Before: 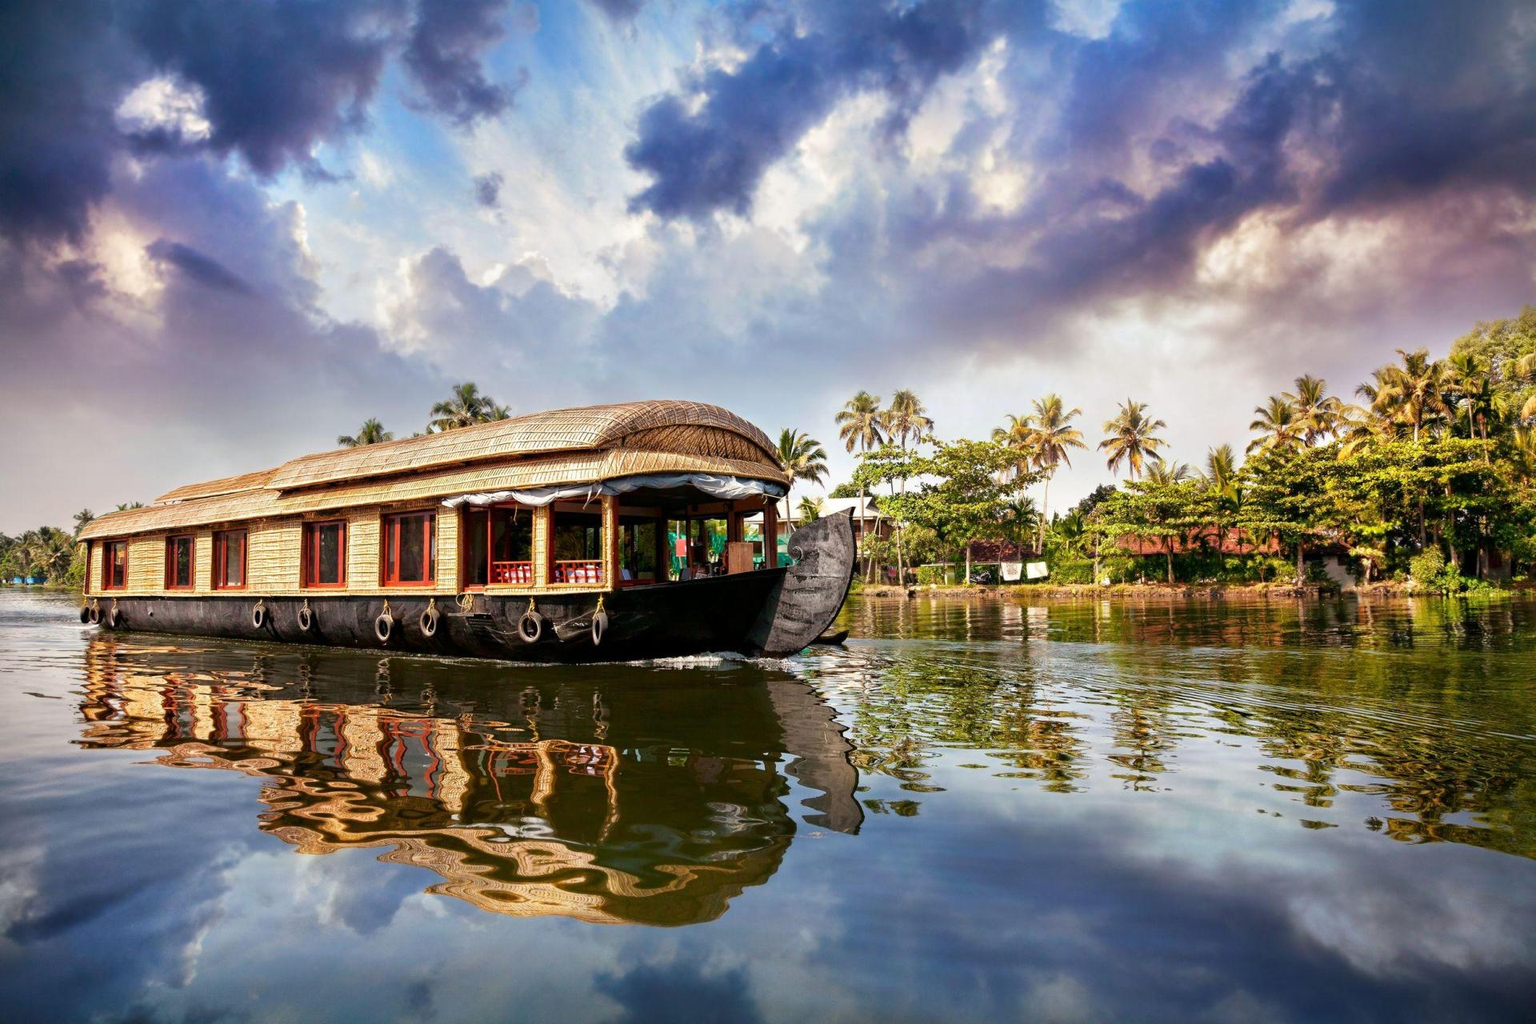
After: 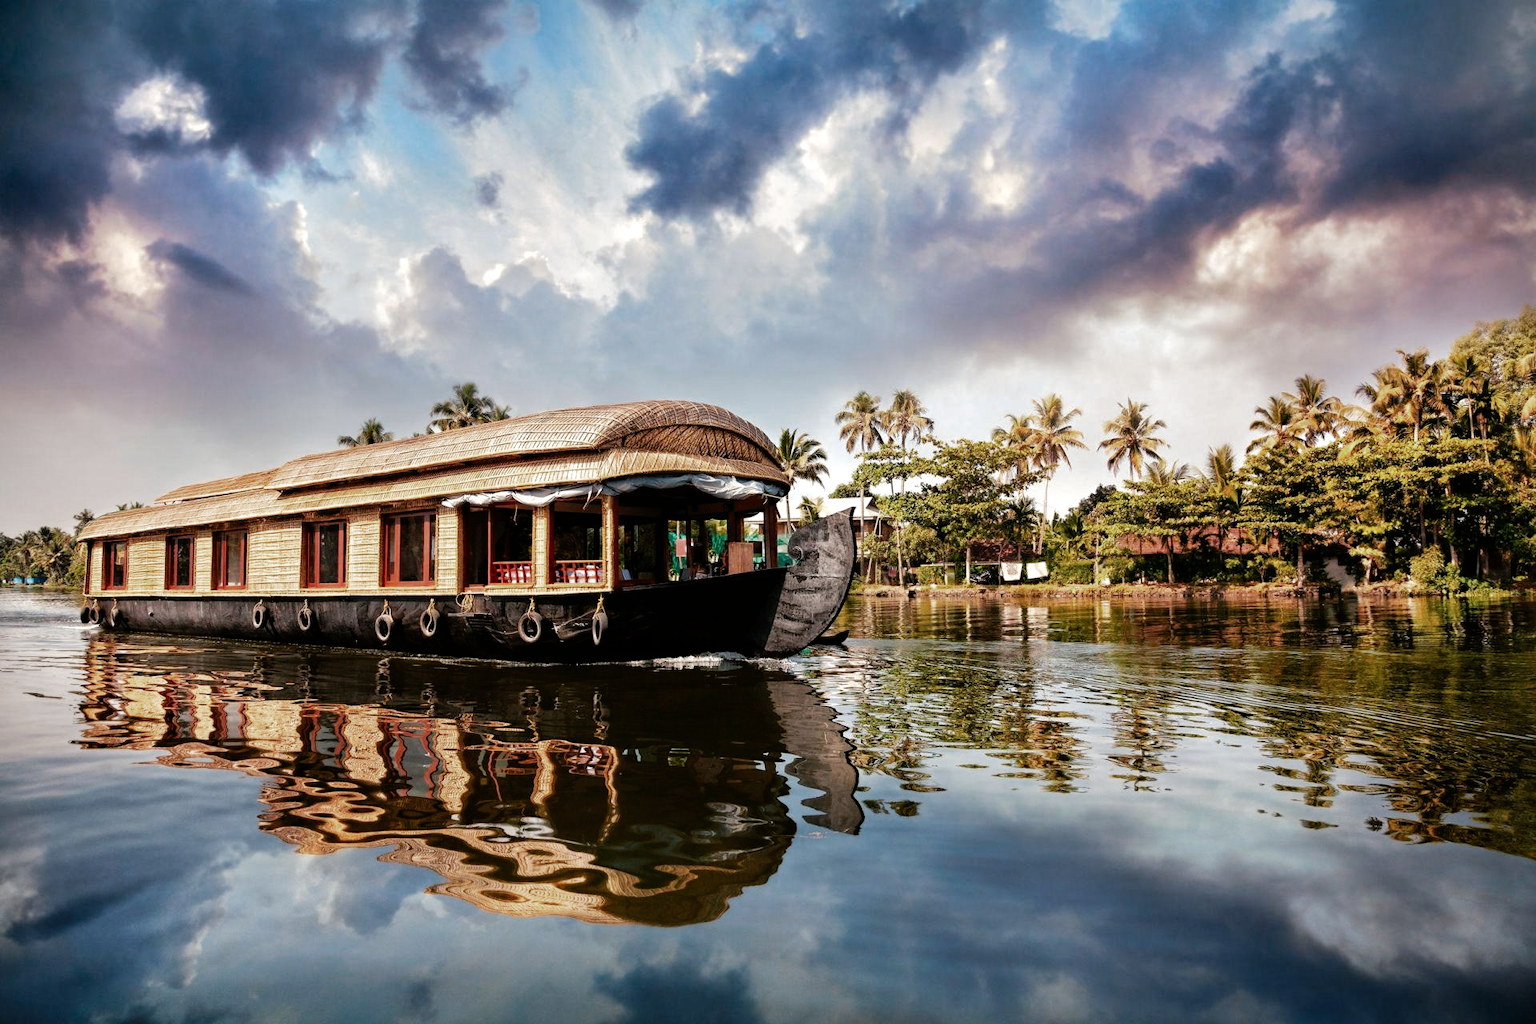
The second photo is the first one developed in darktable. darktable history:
tone curve: curves: ch0 [(0, 0) (0.003, 0.003) (0.011, 0.003) (0.025, 0.007) (0.044, 0.014) (0.069, 0.02) (0.1, 0.03) (0.136, 0.054) (0.177, 0.099) (0.224, 0.156) (0.277, 0.227) (0.335, 0.302) (0.399, 0.375) (0.468, 0.456) (0.543, 0.54) (0.623, 0.625) (0.709, 0.717) (0.801, 0.807) (0.898, 0.895) (1, 1)], preserve colors none
color look up table: target L [86.64, 76.78, 74, 78.98, 75.6, 57.21, 68.4, 58.18, 60.34, 53, 44.1, 28.72, 21.18, 16.82, 201.64, 105.77, 76.41, 81.04, 68.89, 62.48, 65.93, 53.69, 62.33, 47.19, 48.06, 43.67, 34.46, 29.96, 15.08, 84.56, 78.16, 76.74, 74.85, 66.45, 58.65, 54.27, 45.38, 53.47, 45.77, 36.15, 27.3, 32.89, 15.47, 0.592, 86.84, 72.88, 63.25, 58.81, 37.32], target a [-11.7, -12.57, -18.77, -46.87, 1.337, -47.47, -0.24, -43.86, -20.73, -18.08, -2.703, -22.64, -14.18, -0.261, 0, 0.001, -6.424, 3.246, 13.44, 18.23, 21.61, 30.31, 20.2, 48.92, 52.86, 48.85, 33.89, 24.62, 17.07, -0.134, 12.58, 7.019, 21.09, 35.81, 37.61, 43.72, 12.68, 41.32, -1.455, -0.158, 26.32, 17.92, 8.091, -0.371, -14.36, -23.53, -37.49, -2.824, -7.781], target b [12.88, 52.13, 47.21, -6.088, 54.96, 40.99, 7.167, 21.74, 21.21, 40.4, 30.57, 20.81, 3.115, 18.62, -0.001, -0.004, 40.45, 20.94, 19.74, 49.74, 10.15, 44.8, 35.43, 11.97, 12.99, 35.54, 15.37, 26.66, 19.53, 0.496, -6.185, -14.43, -25.07, -23.1, 0.134, -22.64, -14.36, -47.97, -45.76, 0.583, -1.864, -56.23, -15.83, 0.885, -10.76, -26.4, -3.328, -13.16, -21.61], num patches 49
